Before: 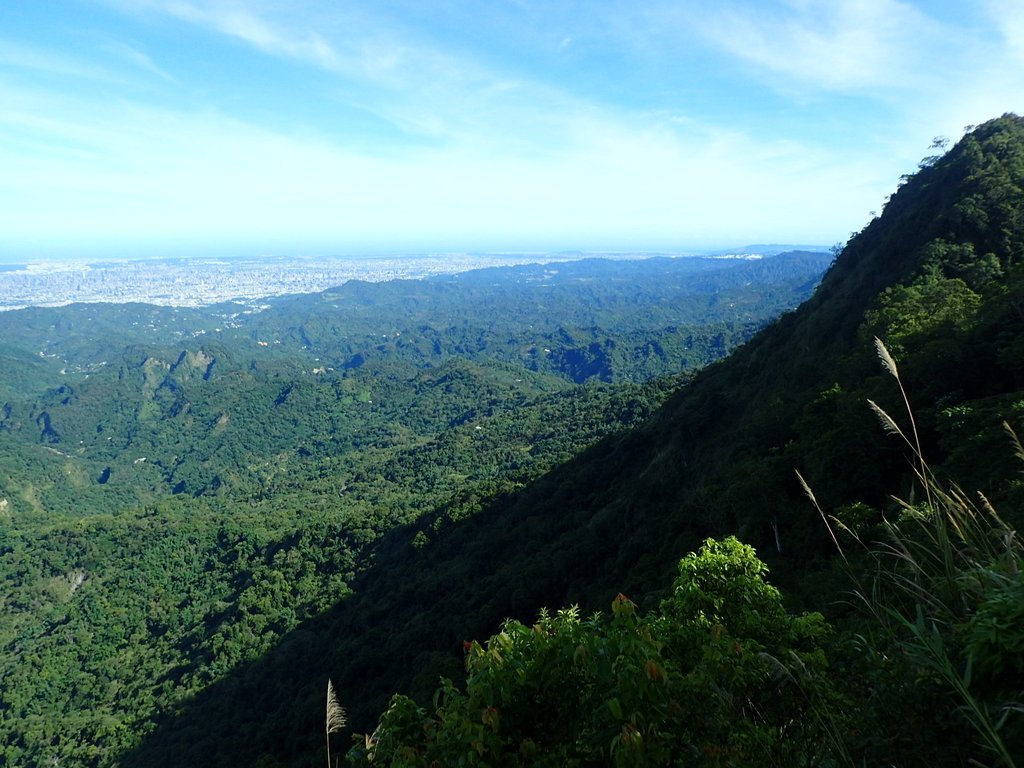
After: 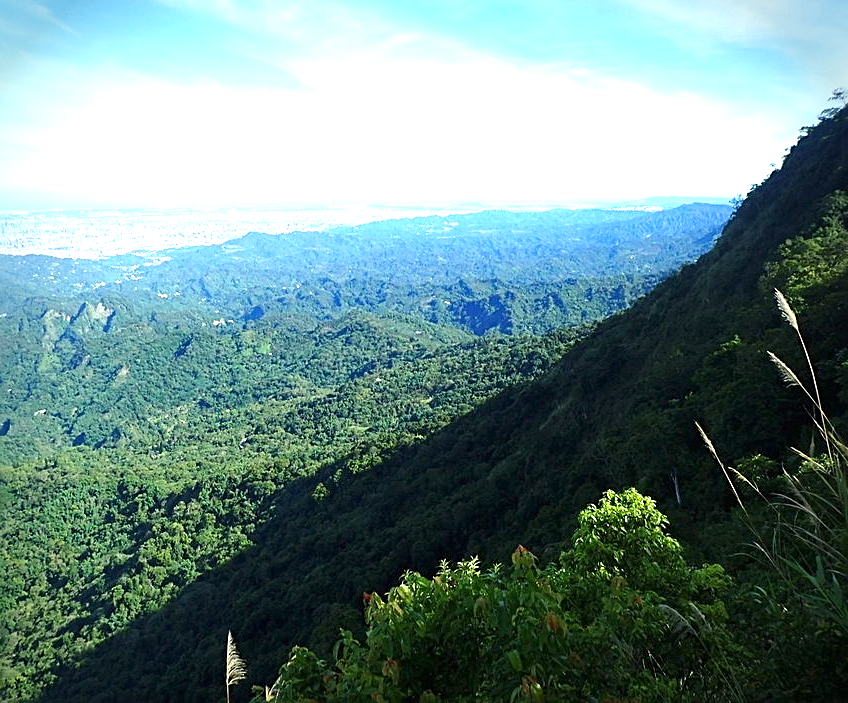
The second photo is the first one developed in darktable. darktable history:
sharpen: on, module defaults
exposure: black level correction 0, exposure 1.2 EV, compensate exposure bias true, compensate highlight preservation false
vignetting: brightness -0.629, saturation -0.007, center (-0.028, 0.239)
crop: left 9.807%, top 6.259%, right 7.334%, bottom 2.177%
